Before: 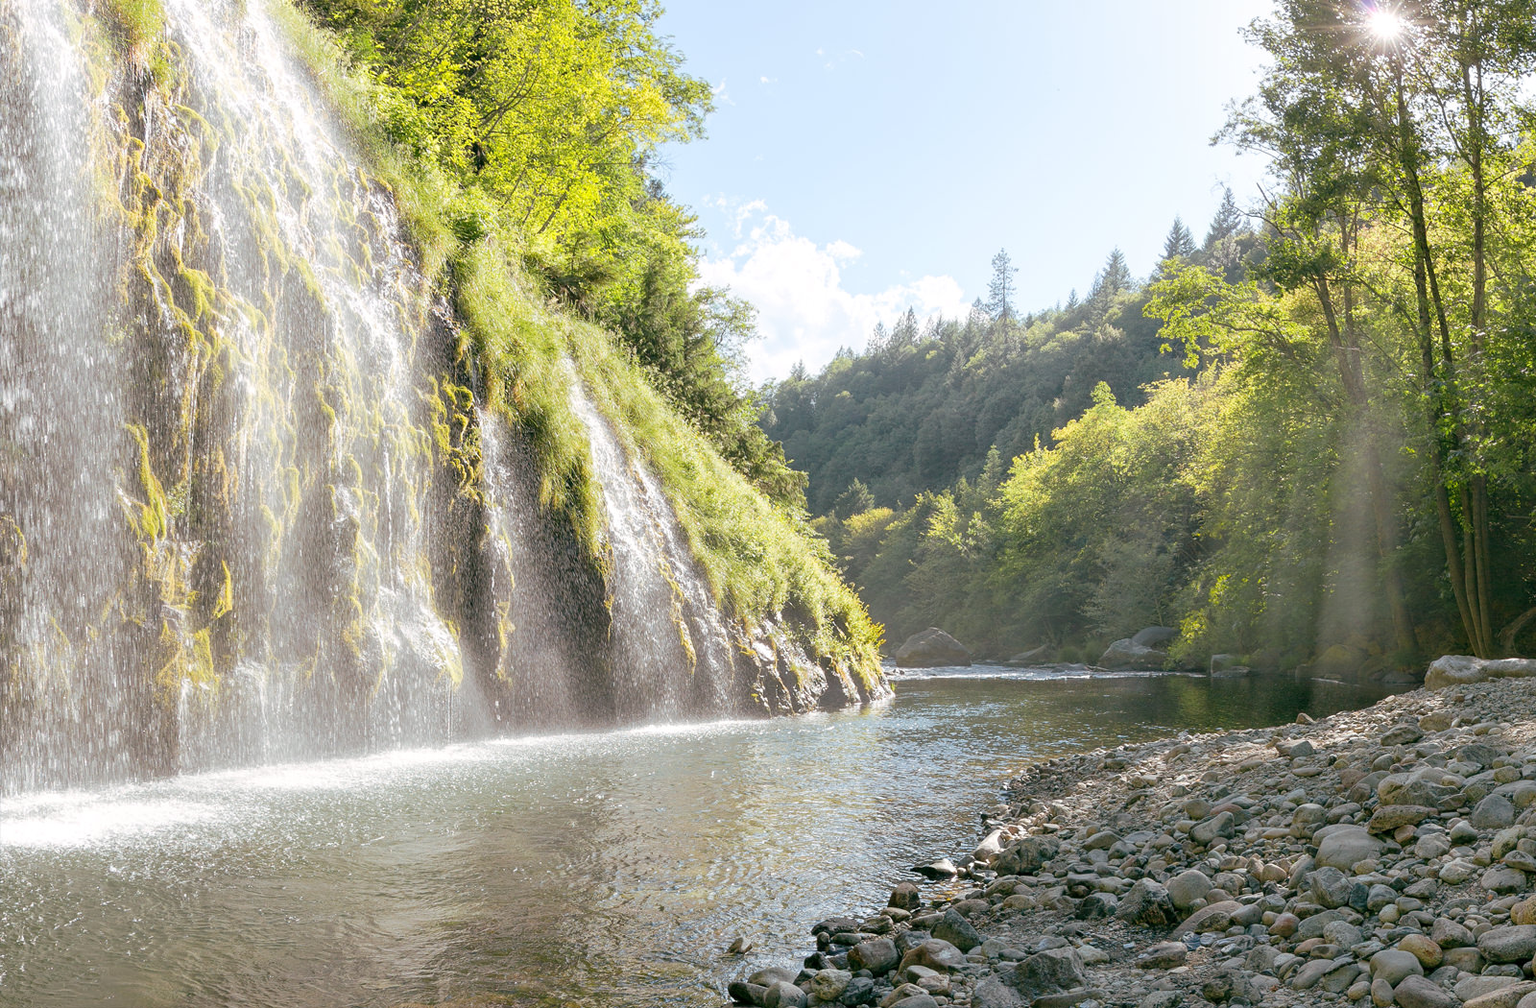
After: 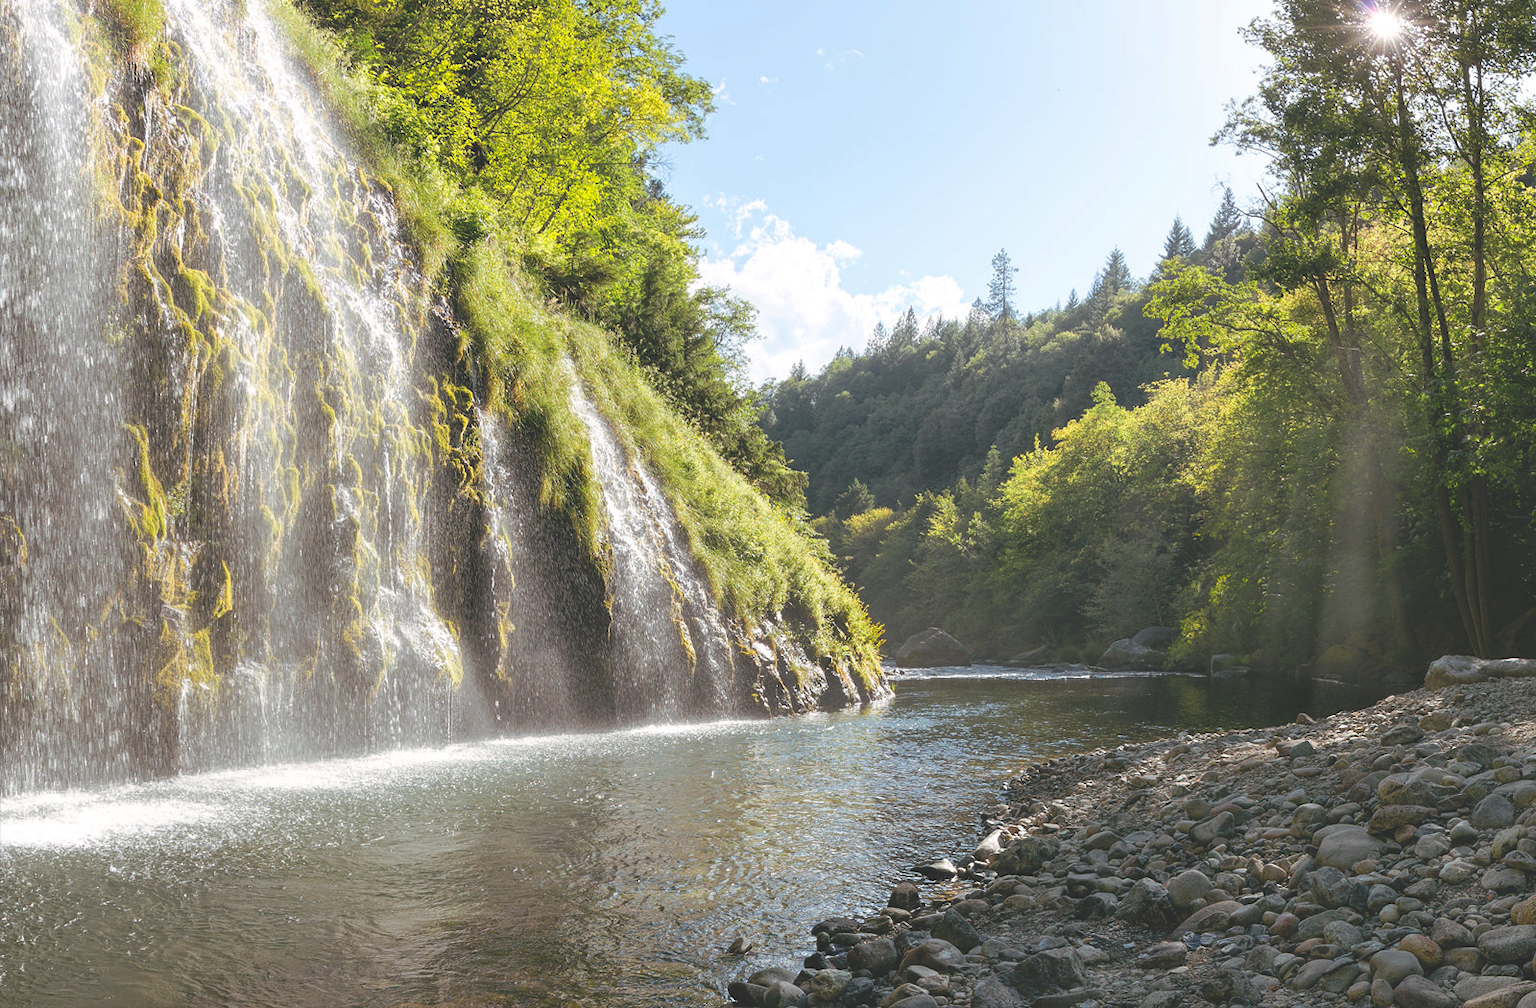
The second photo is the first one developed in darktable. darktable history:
rgb curve: curves: ch0 [(0, 0.186) (0.314, 0.284) (0.775, 0.708) (1, 1)], compensate middle gray true, preserve colors none
levels: mode automatic, gray 50.8%
